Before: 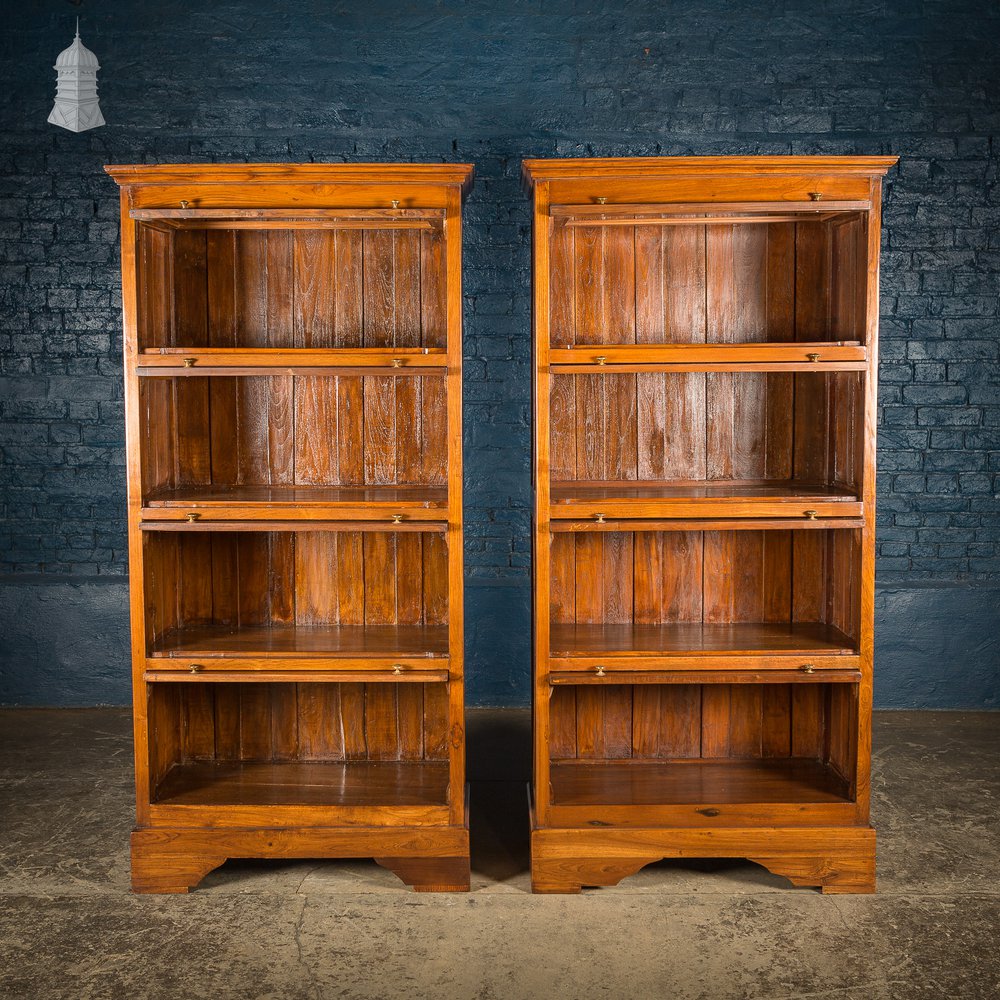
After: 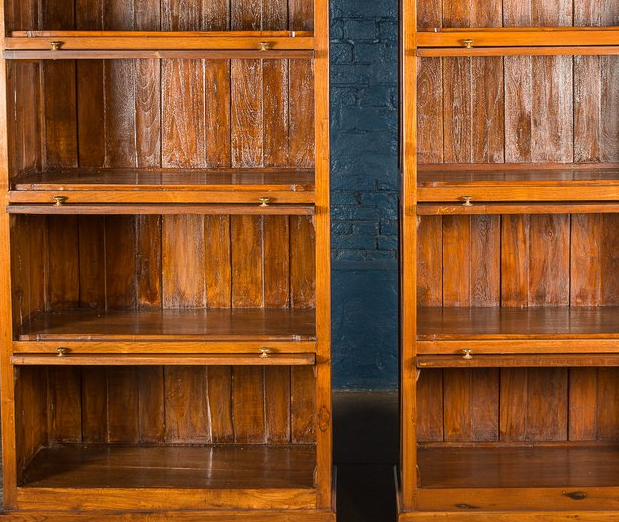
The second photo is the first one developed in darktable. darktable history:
crop: left 13.351%, top 31.724%, right 24.716%, bottom 16.076%
